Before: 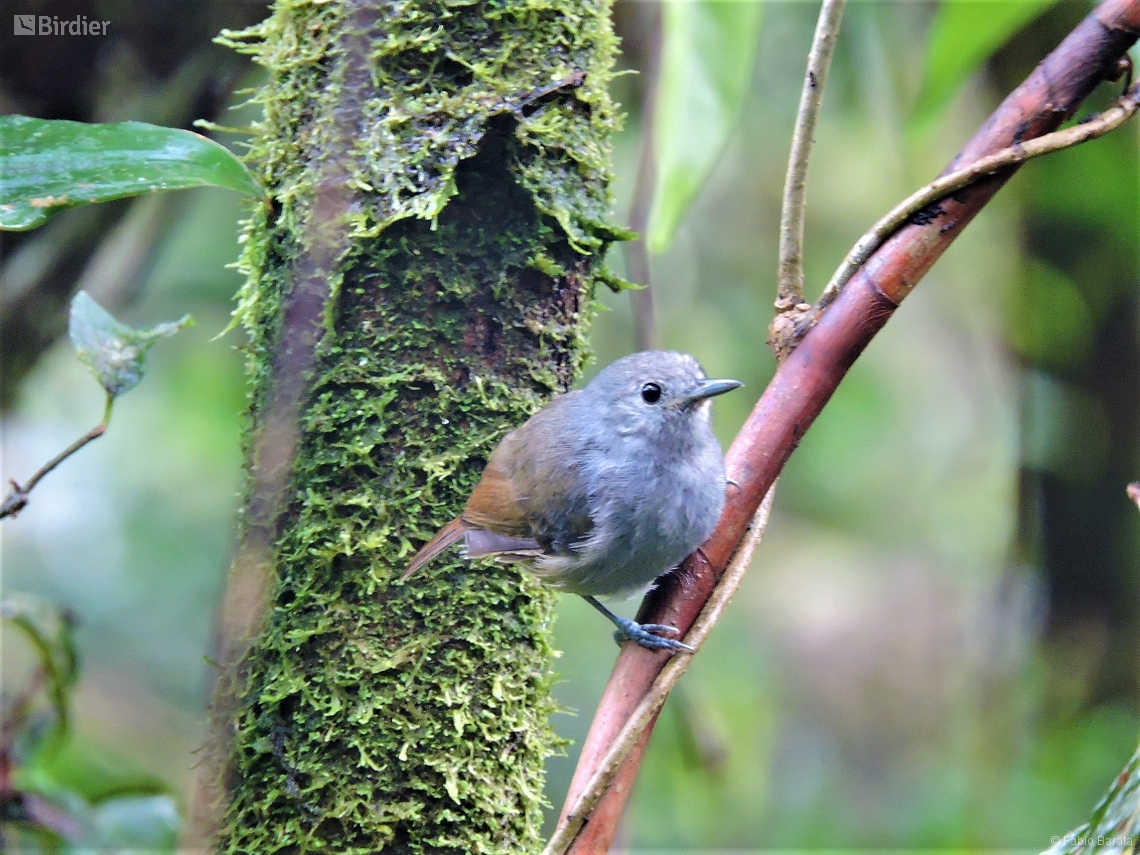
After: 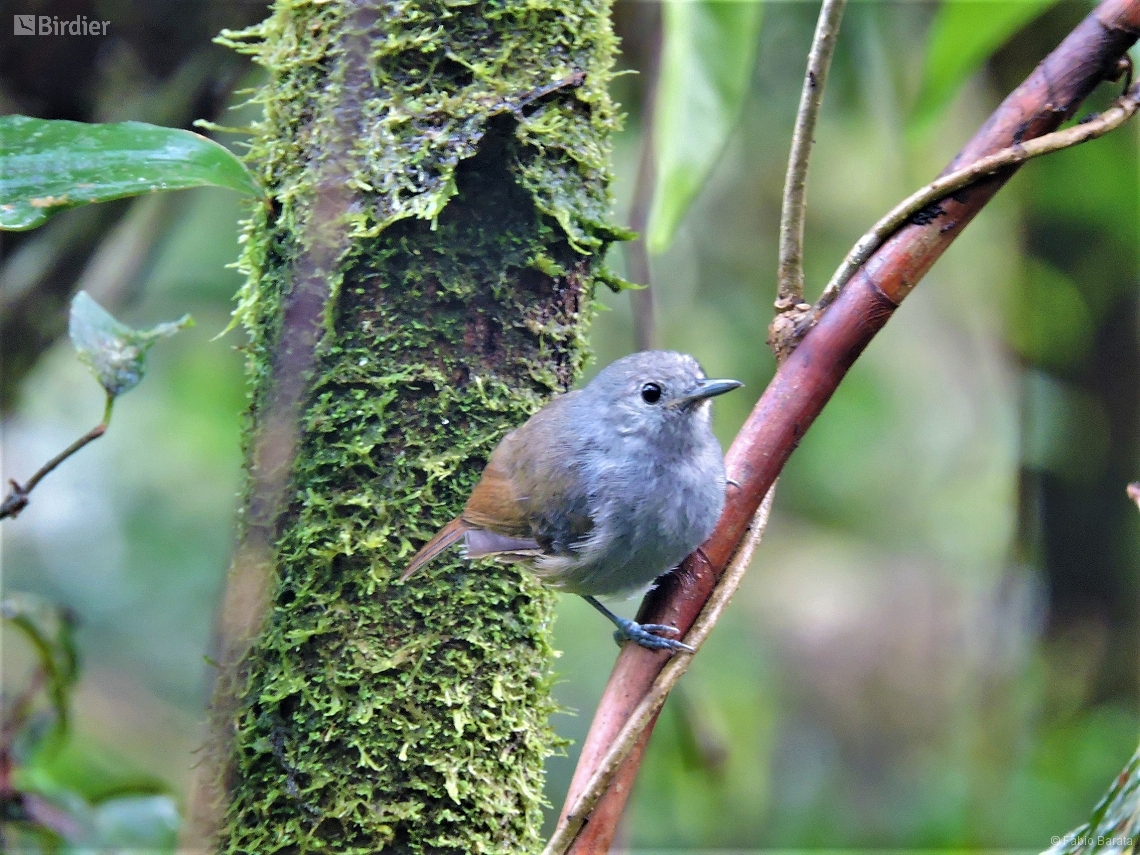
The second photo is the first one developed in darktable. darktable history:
shadows and highlights: shadows 18.15, highlights -83.47, soften with gaussian
